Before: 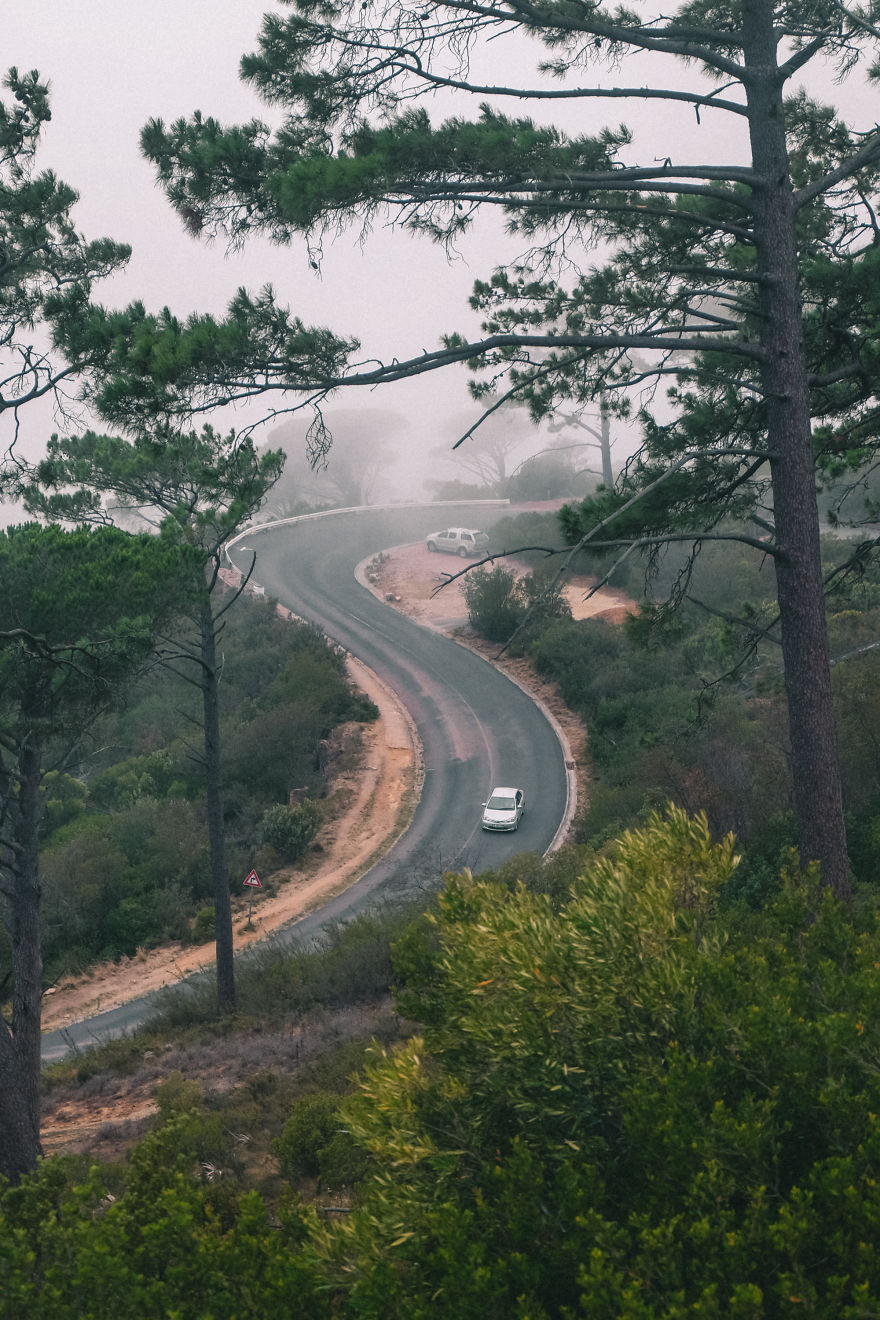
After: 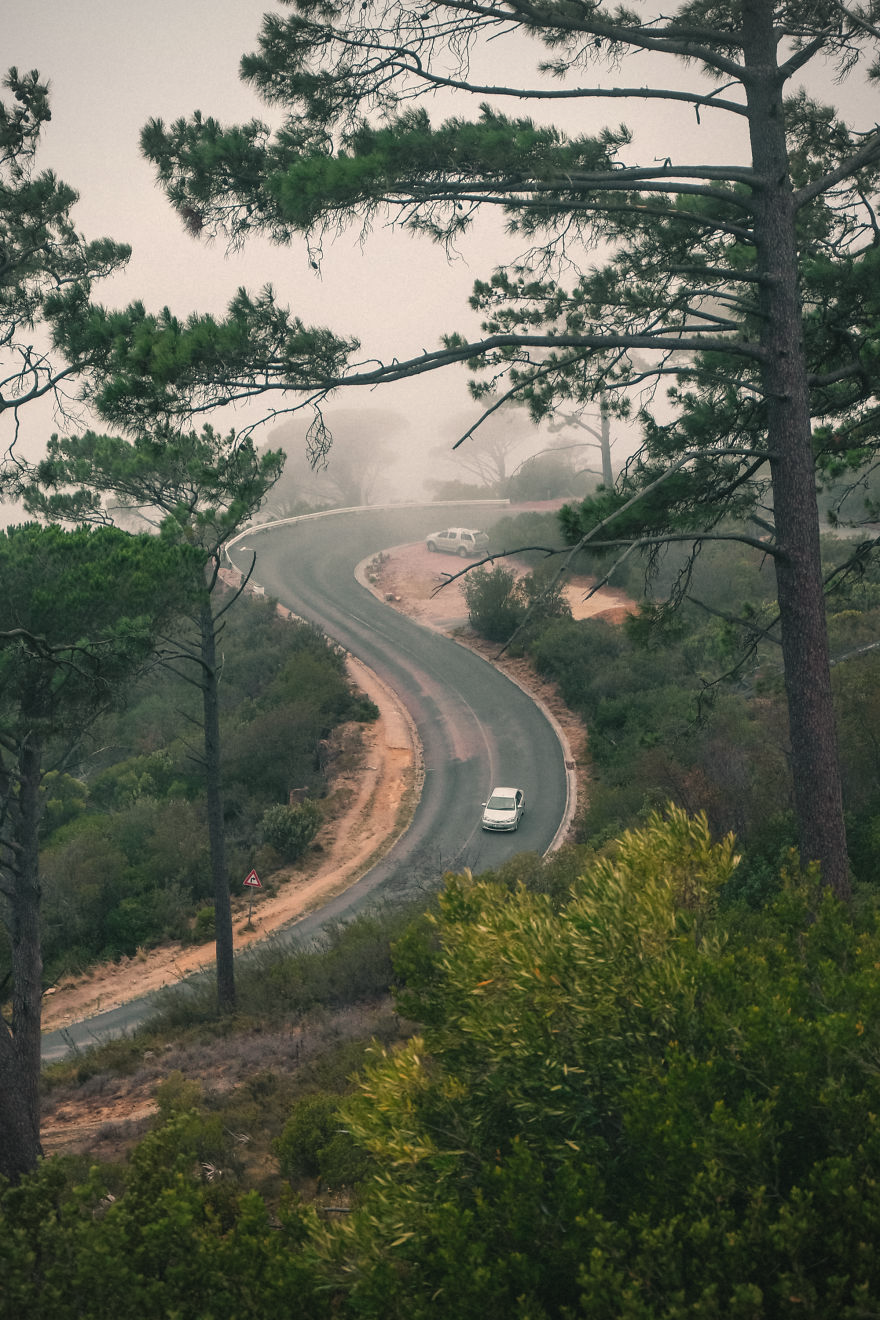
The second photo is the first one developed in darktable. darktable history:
vignetting: on, module defaults
white balance: red 1.029, blue 0.92
